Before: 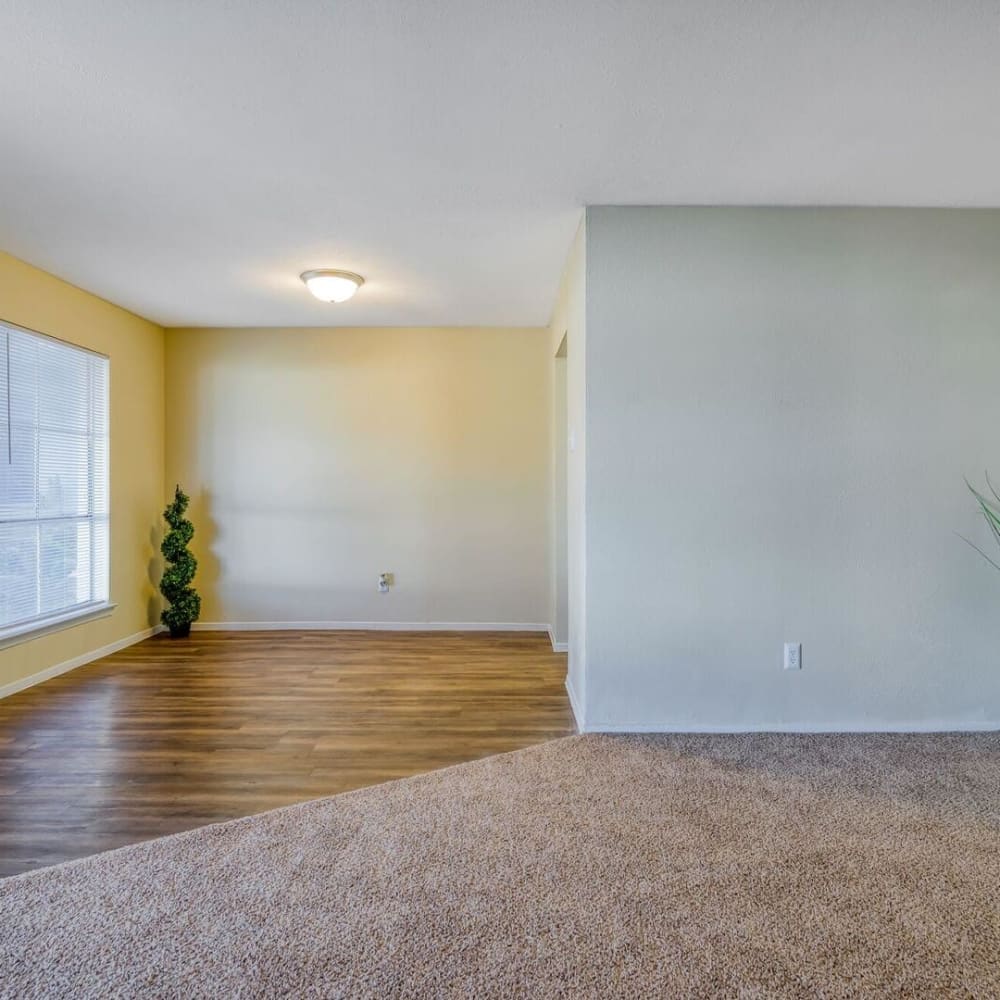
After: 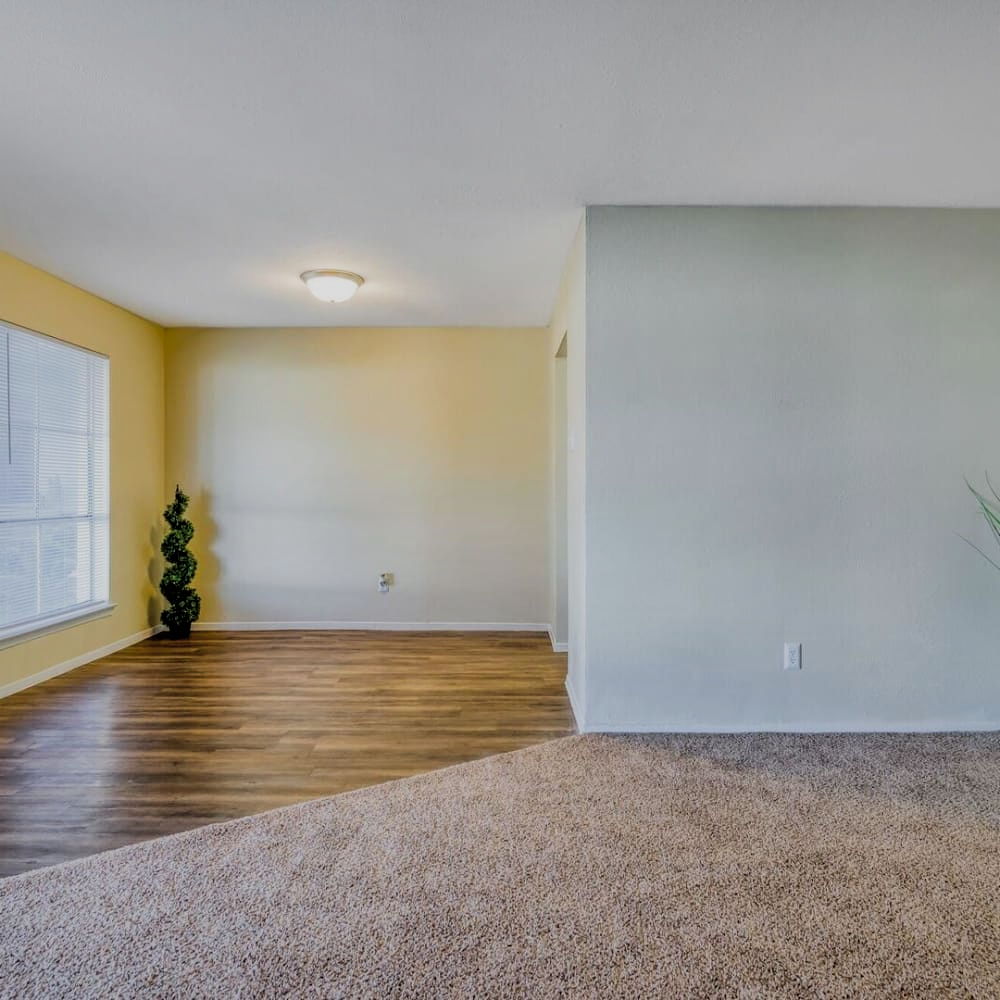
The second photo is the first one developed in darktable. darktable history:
shadows and highlights: on, module defaults
filmic rgb: black relative exposure -5 EV, hardness 2.88, contrast 1.3, highlights saturation mix -30%
